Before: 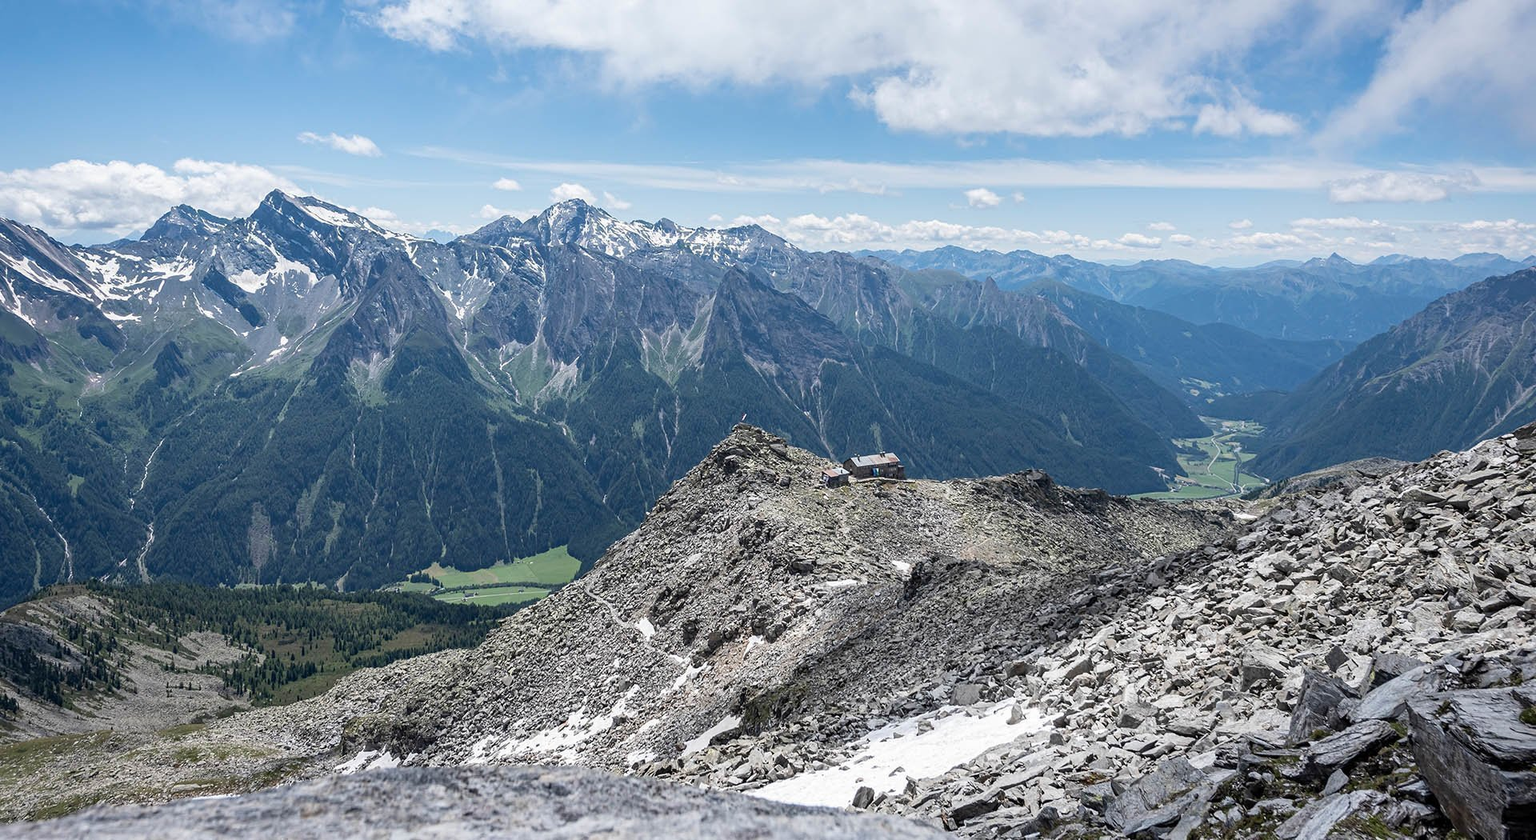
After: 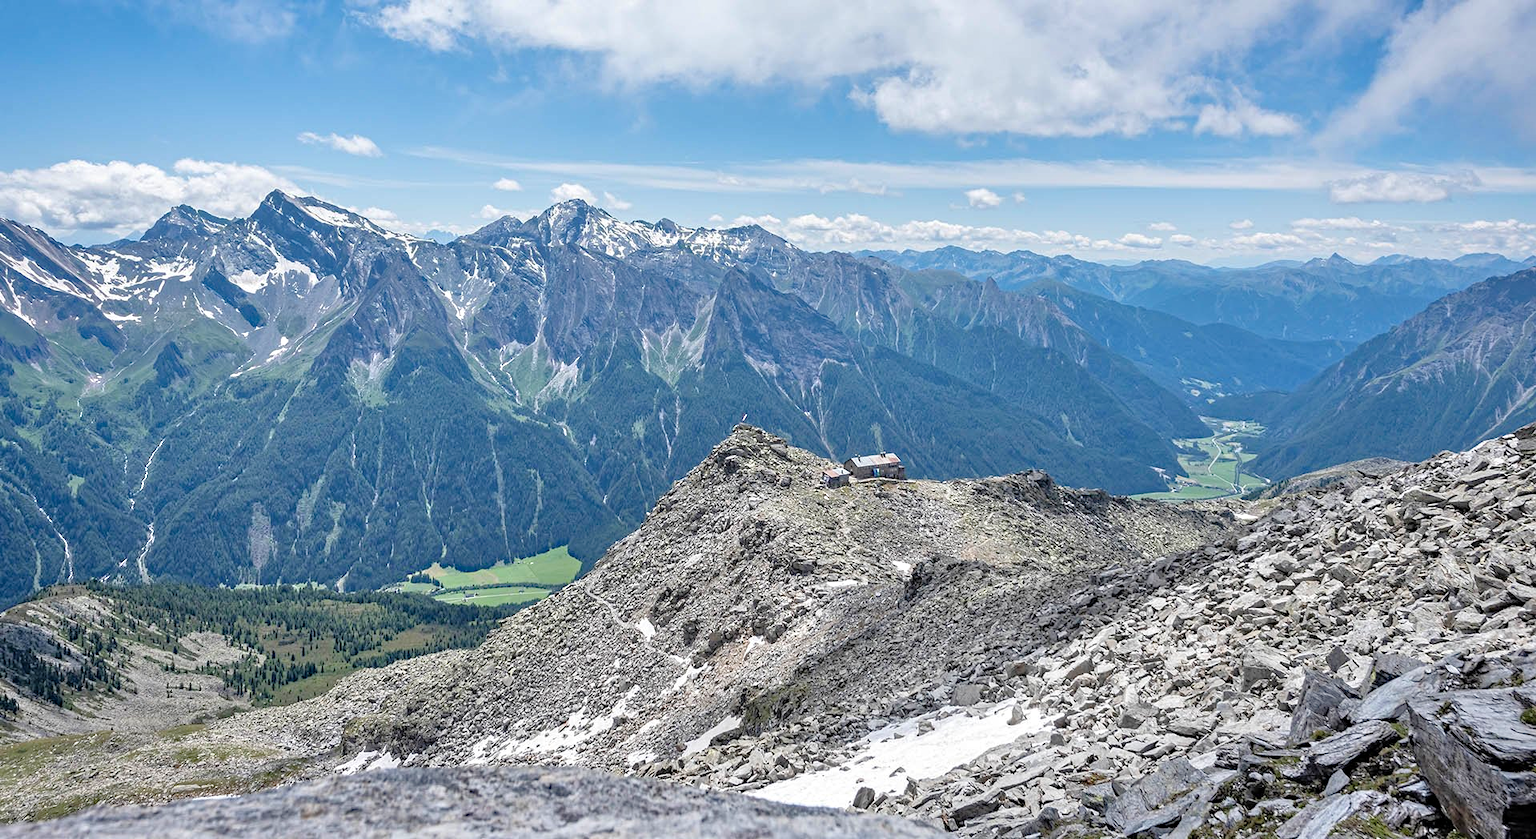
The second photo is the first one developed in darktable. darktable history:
haze removal: adaptive false
tone equalizer: -7 EV 0.15 EV, -6 EV 0.6 EV, -5 EV 1.15 EV, -4 EV 1.33 EV, -3 EV 1.15 EV, -2 EV 0.6 EV, -1 EV 0.15 EV, mask exposure compensation -0.5 EV
